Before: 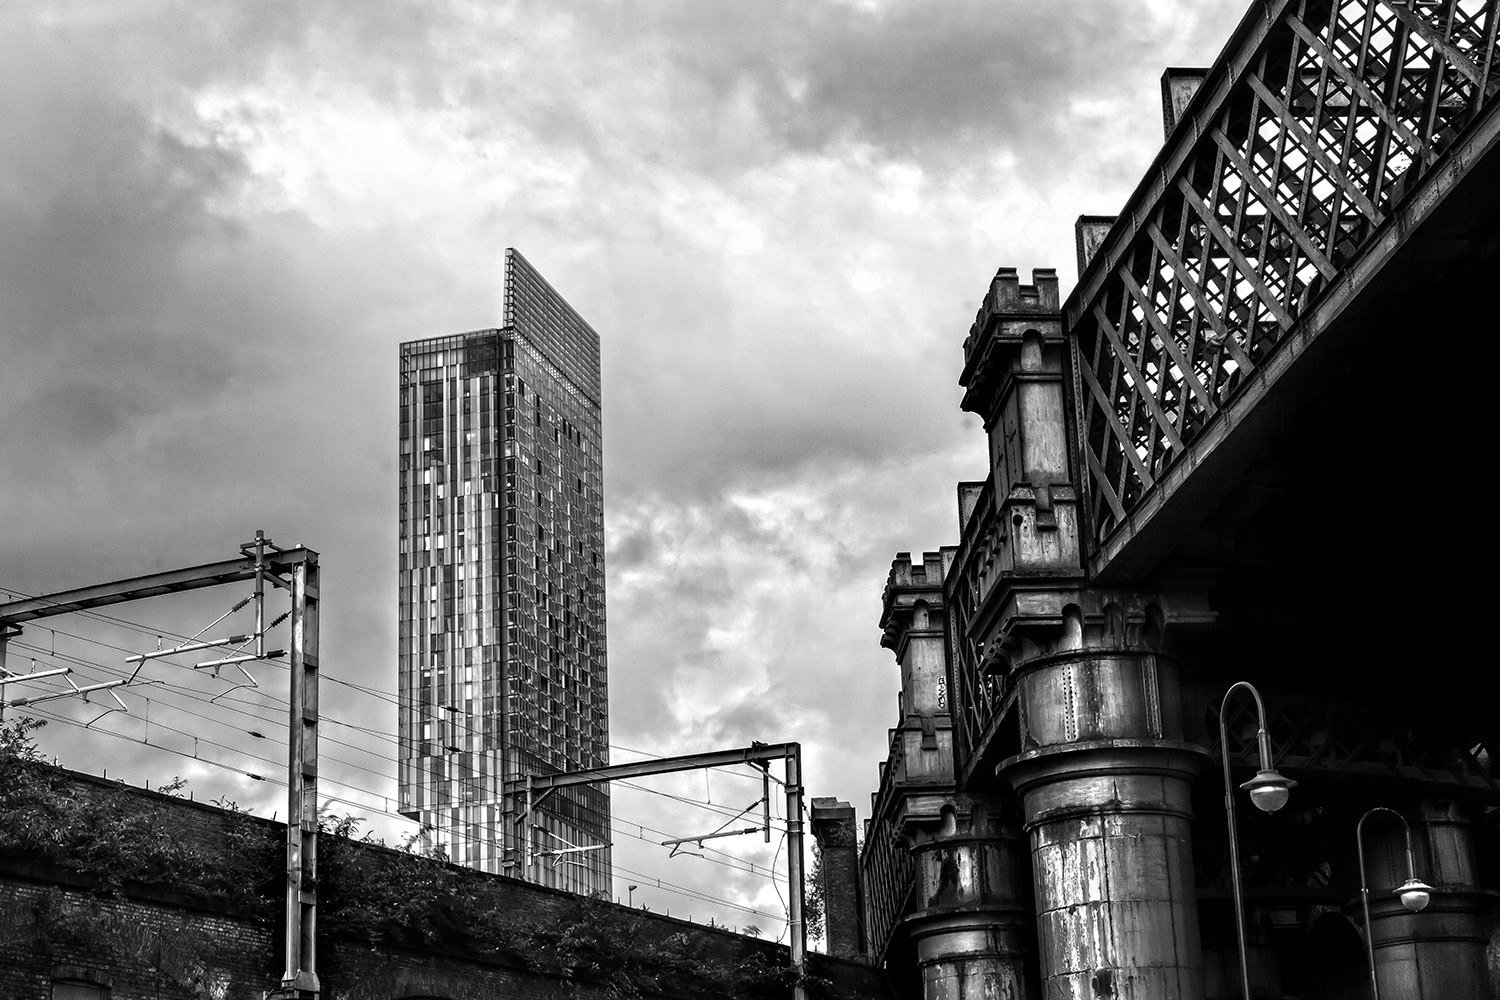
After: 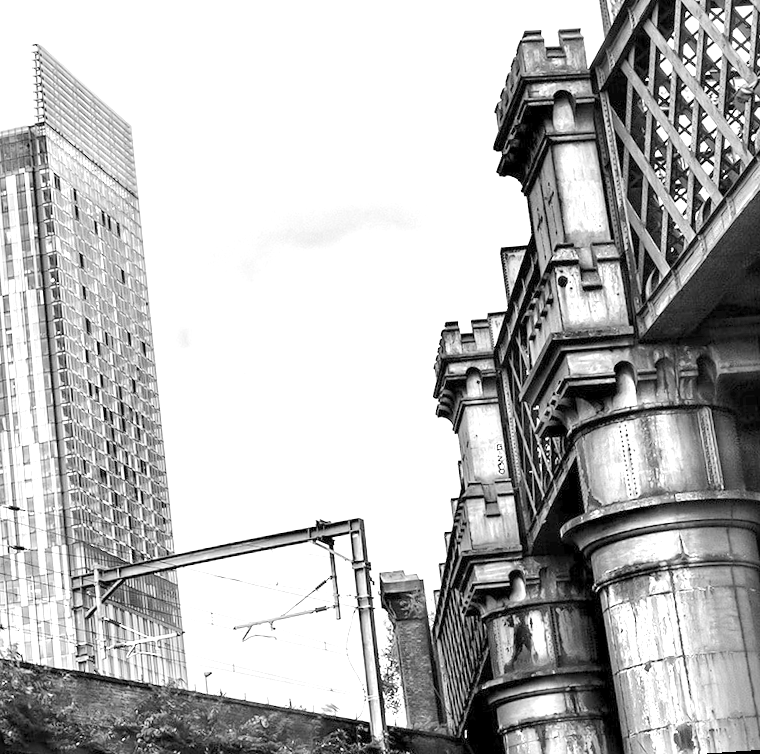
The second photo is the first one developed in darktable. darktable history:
rotate and perspective: rotation -4.2°, shear 0.006, automatic cropping off
tone equalizer "contrast tone curve: medium": -8 EV -0.75 EV, -7 EV -0.7 EV, -6 EV -0.6 EV, -5 EV -0.4 EV, -3 EV 0.4 EV, -2 EV 0.6 EV, -1 EV 0.7 EV, +0 EV 0.75 EV, edges refinement/feathering 500, mask exposure compensation -1.57 EV, preserve details no
crop: left 31.379%, top 24.658%, right 20.326%, bottom 6.628%
